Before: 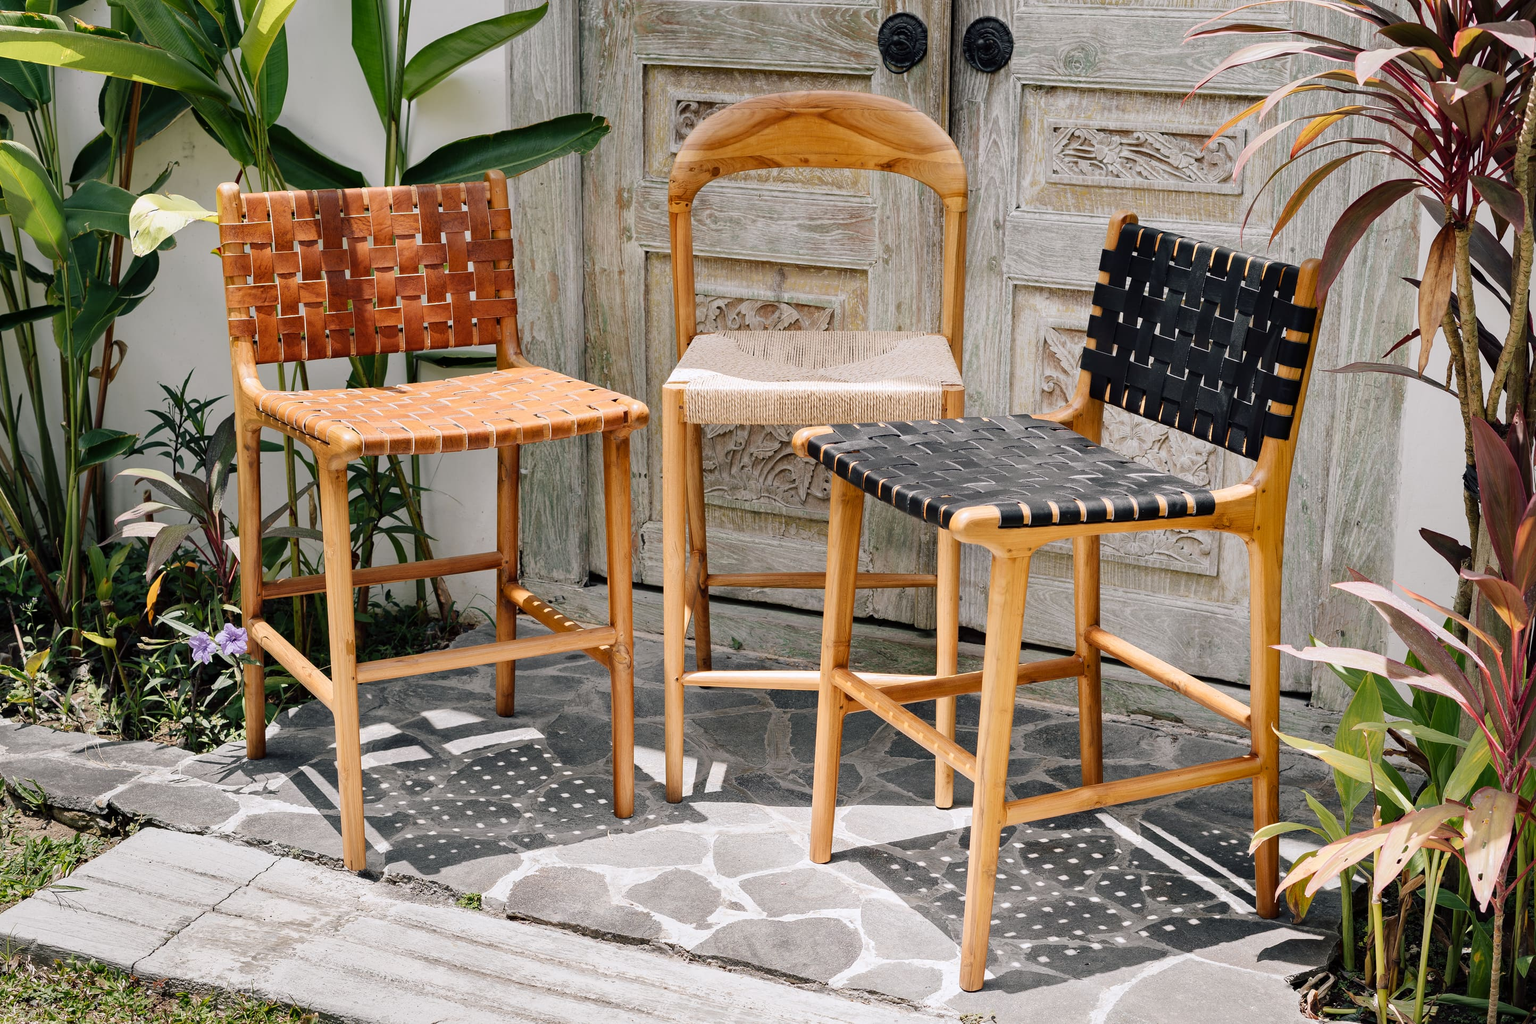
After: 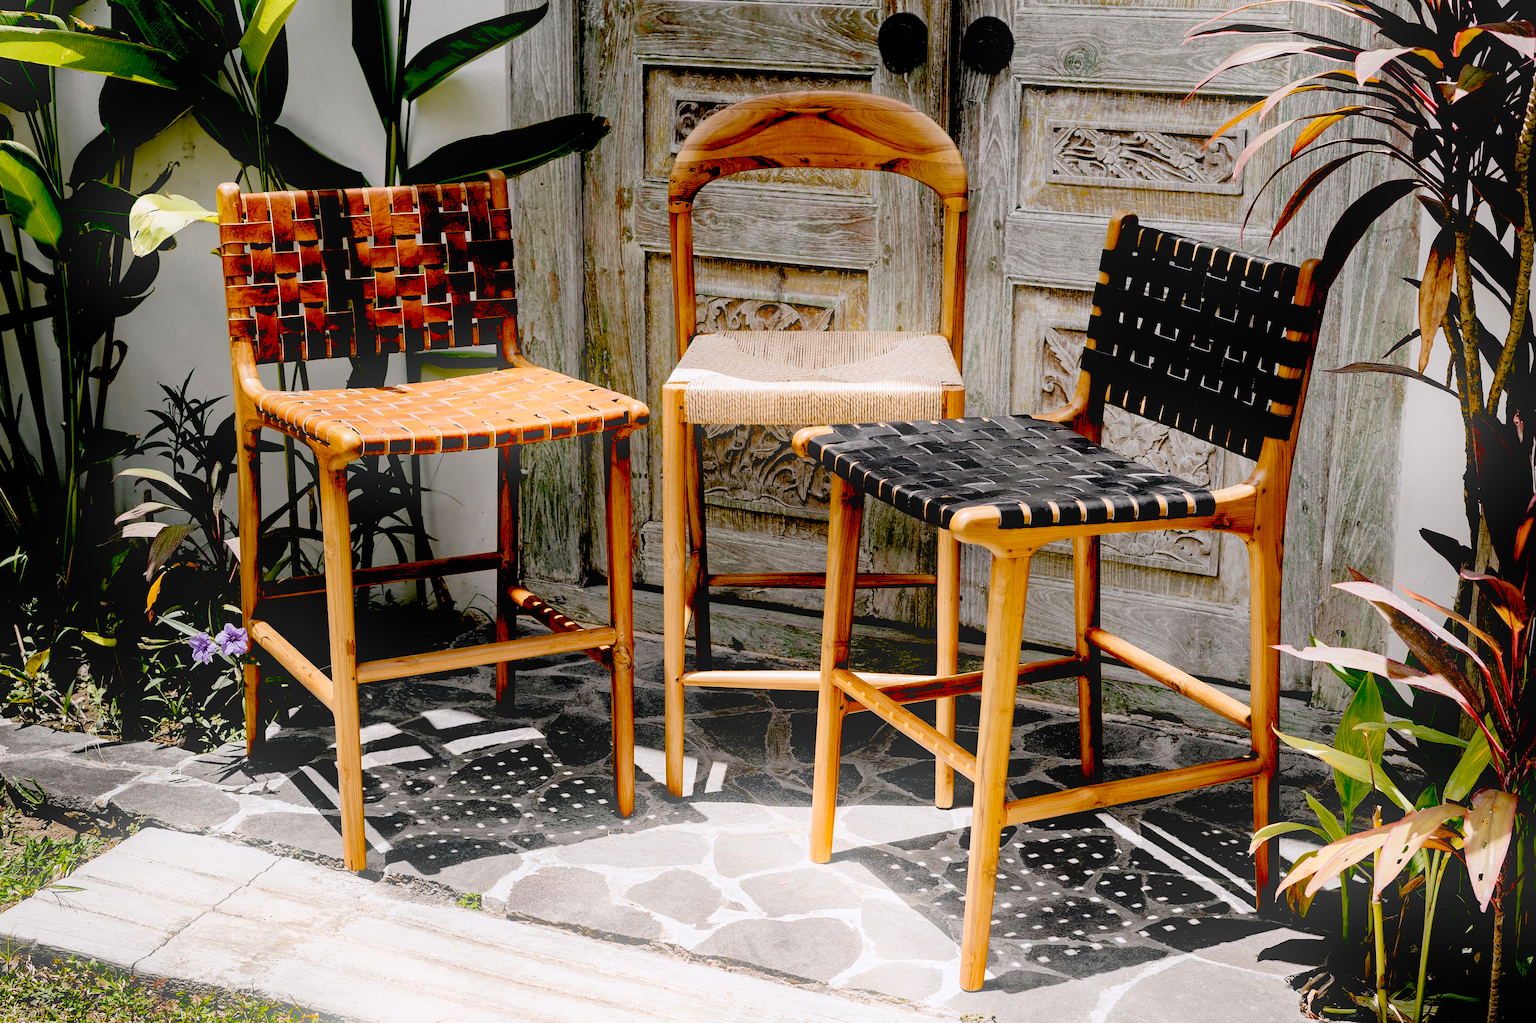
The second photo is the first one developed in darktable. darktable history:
levels: levels [0.026, 0.507, 0.987]
bloom: on, module defaults
tone equalizer: on, module defaults
exposure: black level correction 0.1, exposure -0.092 EV, compensate highlight preservation false
